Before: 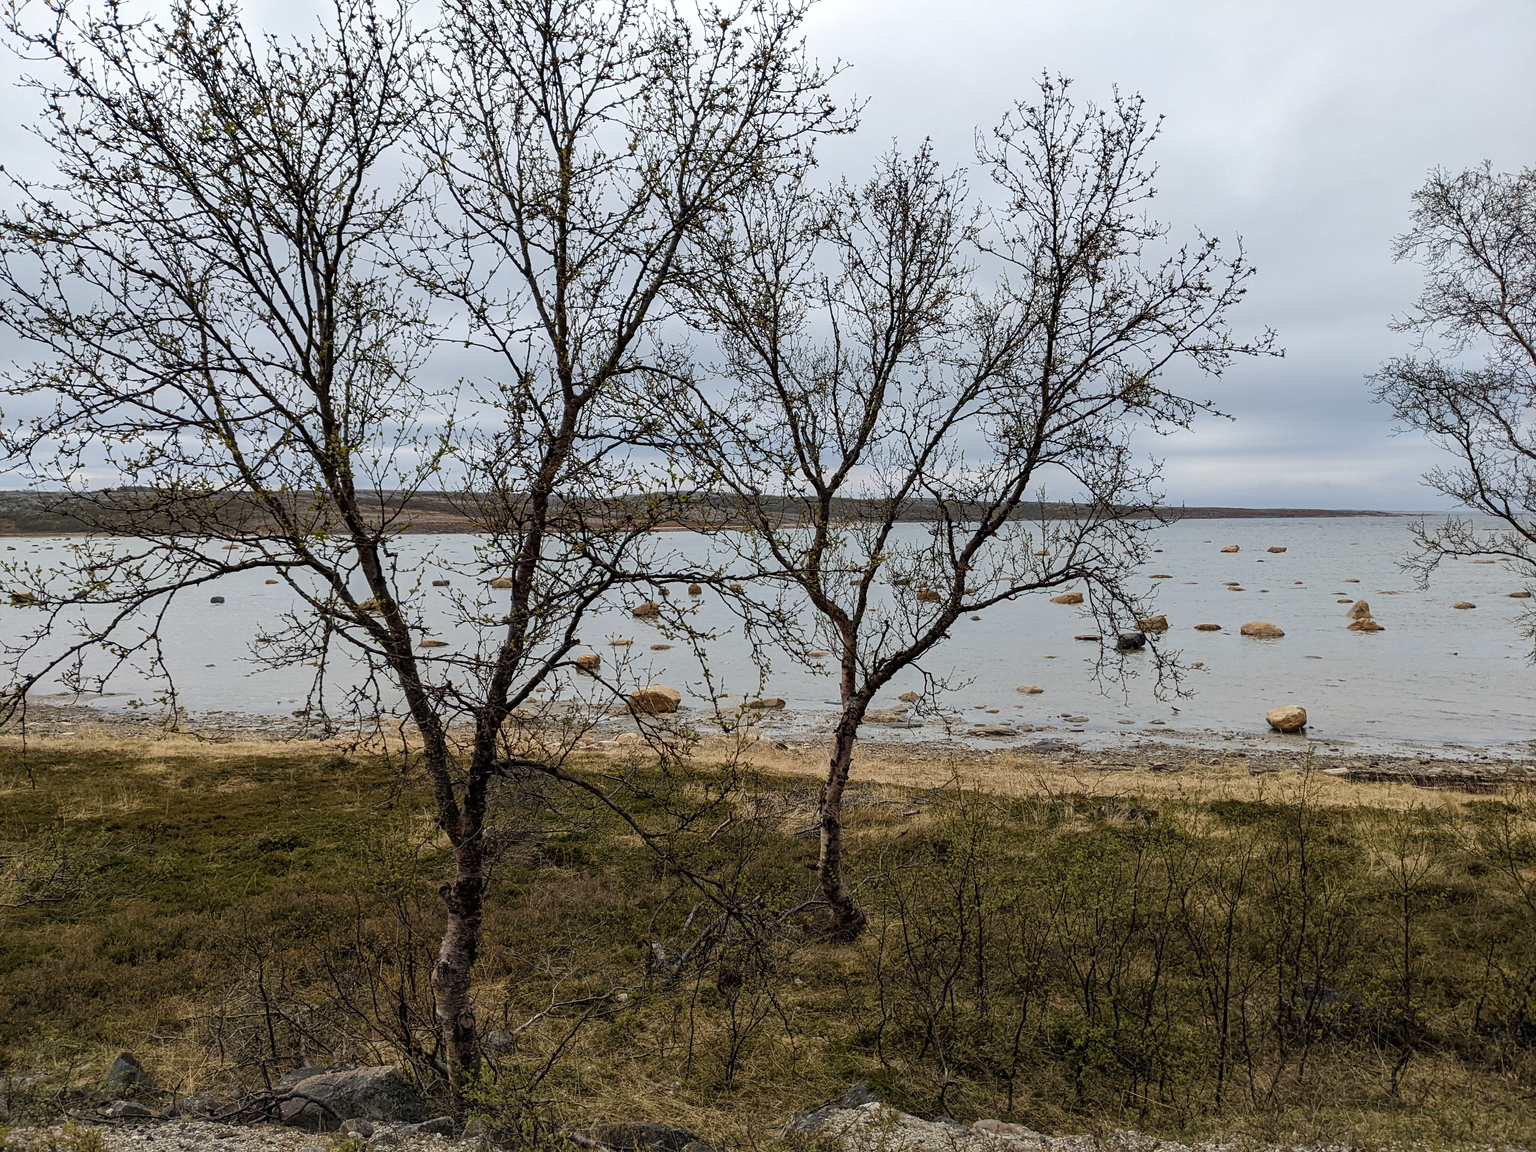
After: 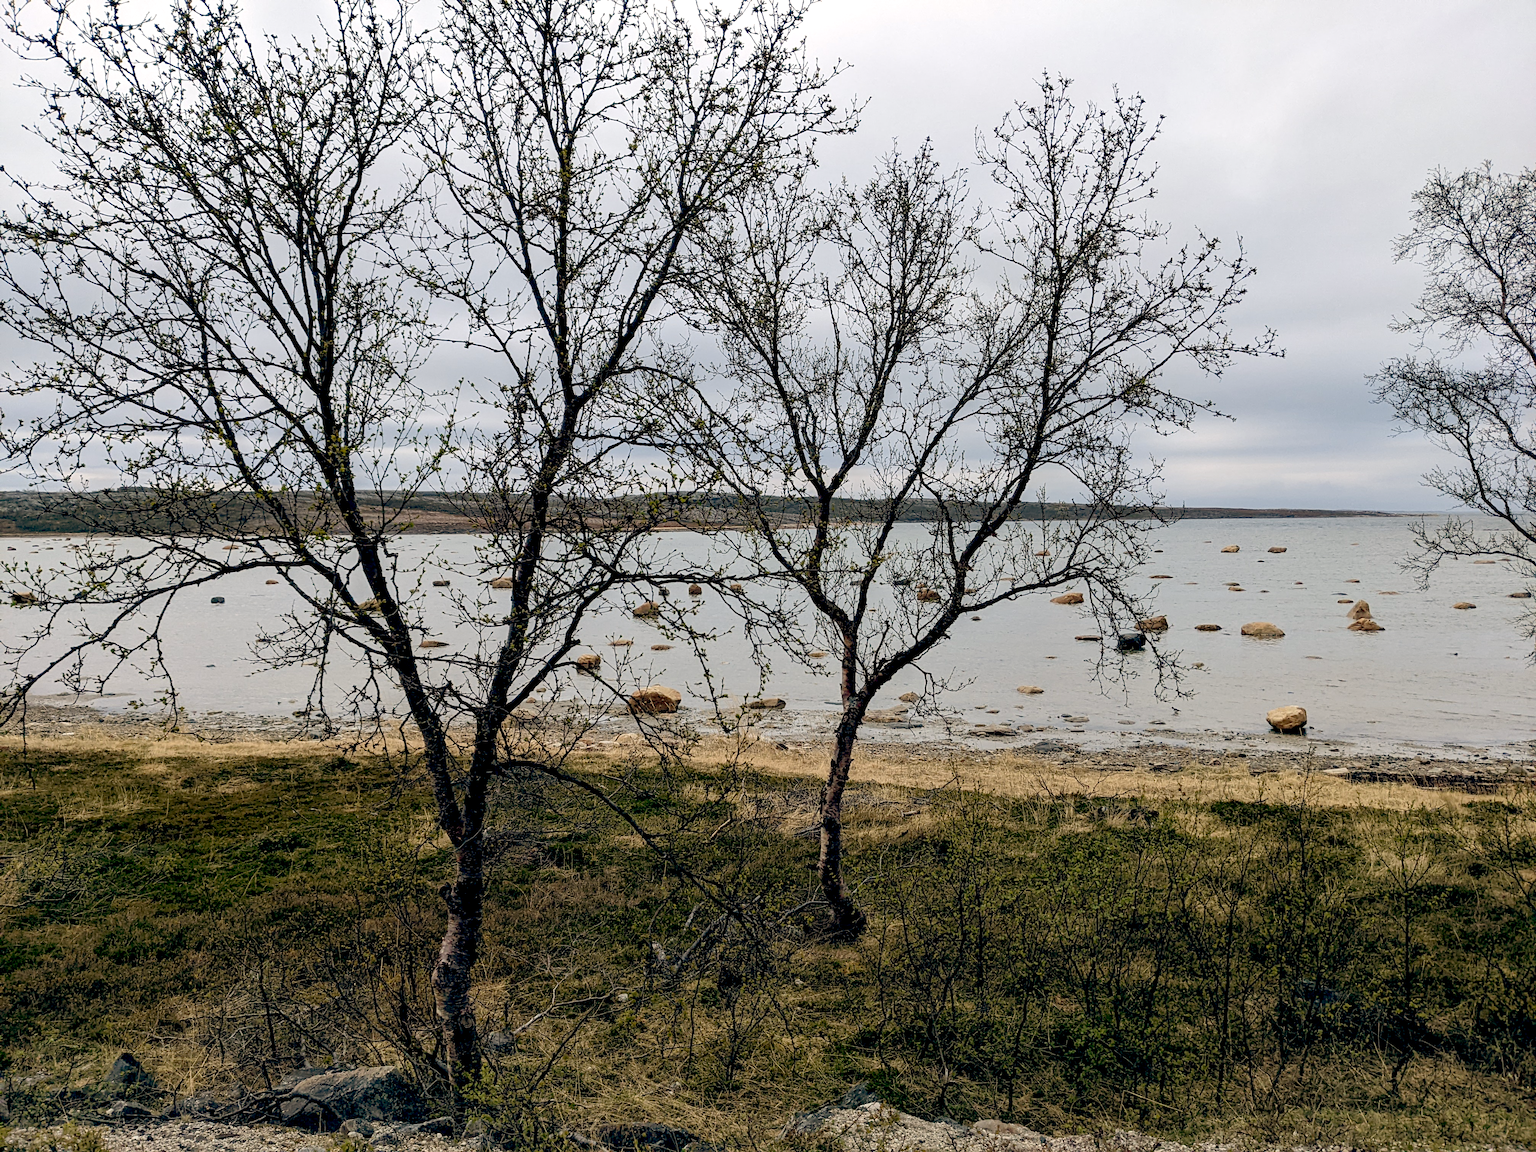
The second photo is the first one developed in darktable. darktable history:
color balance: lift [0.975, 0.993, 1, 1.015], gamma [1.1, 1, 1, 0.945], gain [1, 1.04, 1, 0.95]
exposure: exposure 0.131 EV, compensate highlight preservation false
